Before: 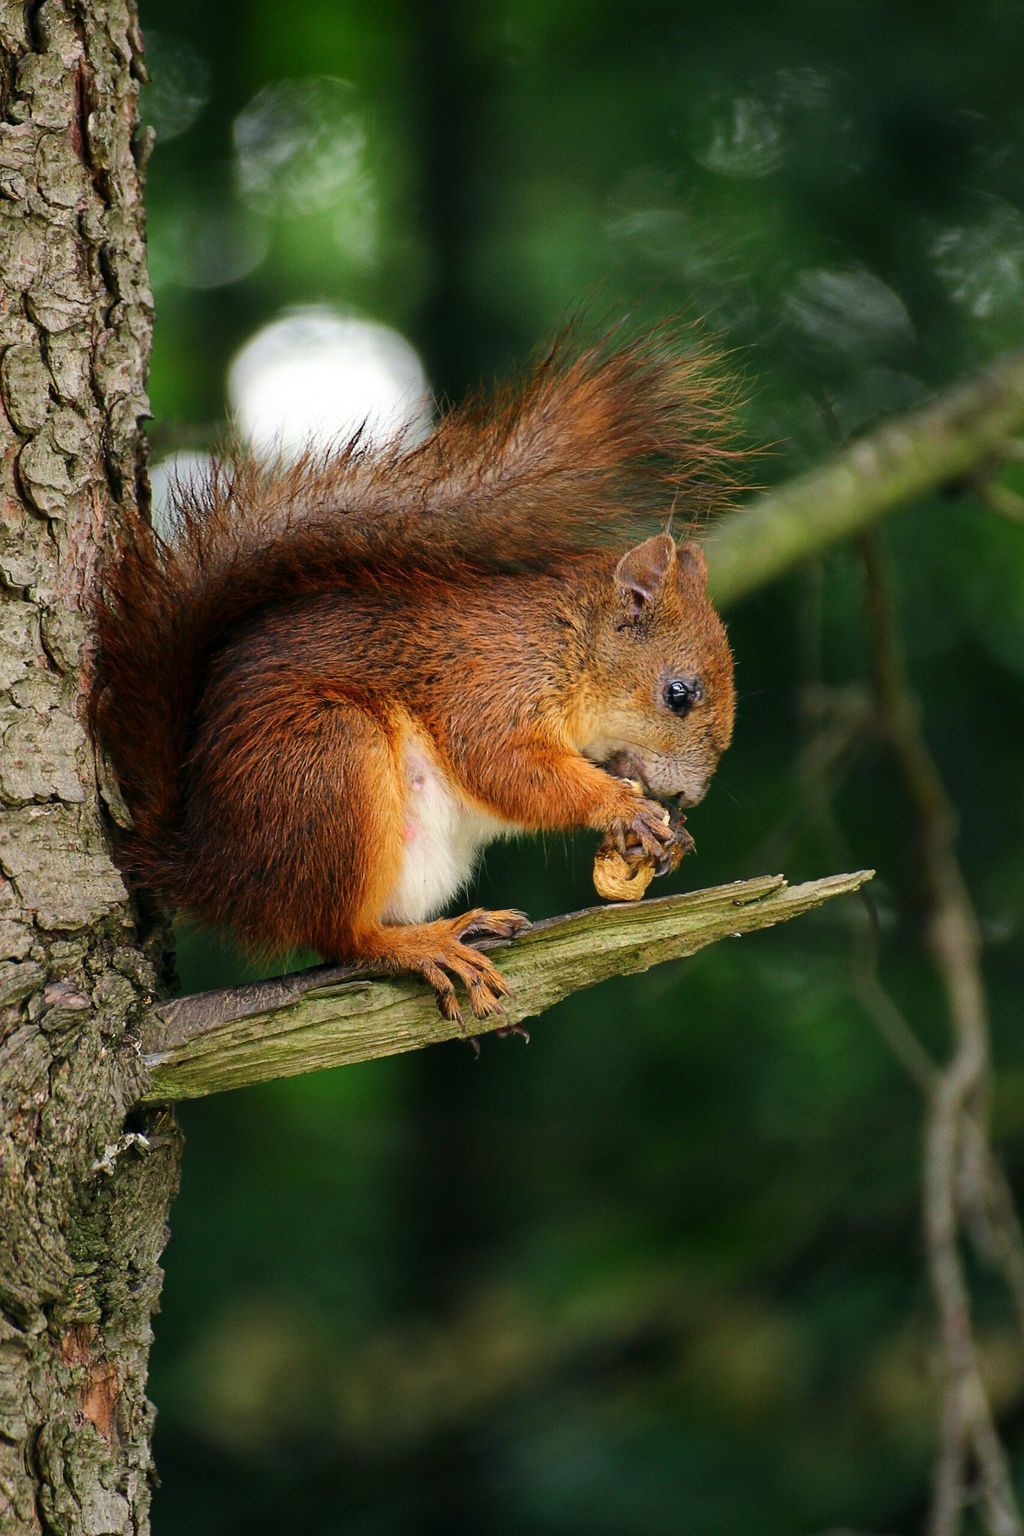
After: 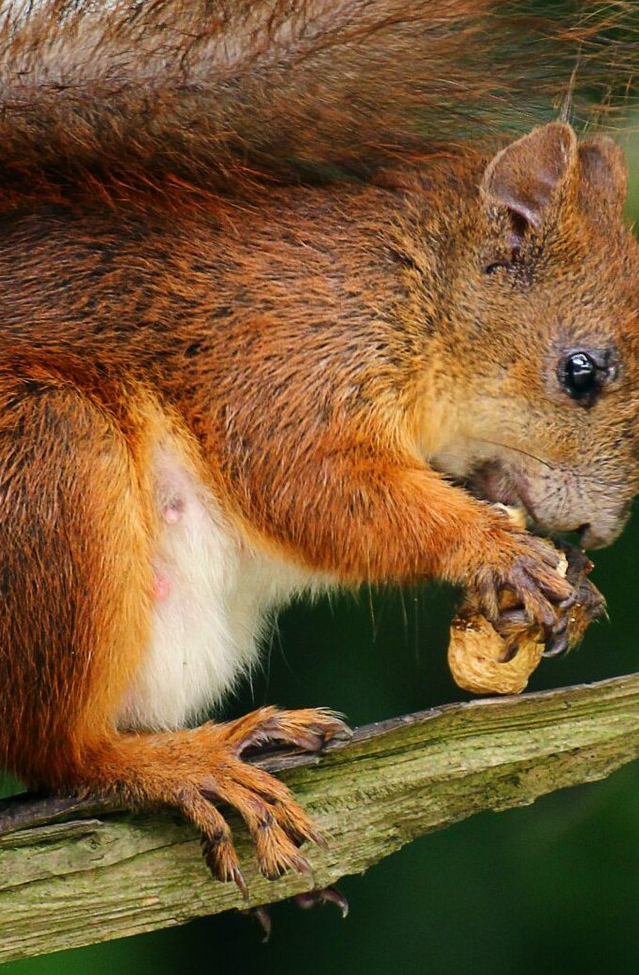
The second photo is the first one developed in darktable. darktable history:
crop: left 29.974%, top 29.723%, right 30.059%, bottom 29.642%
